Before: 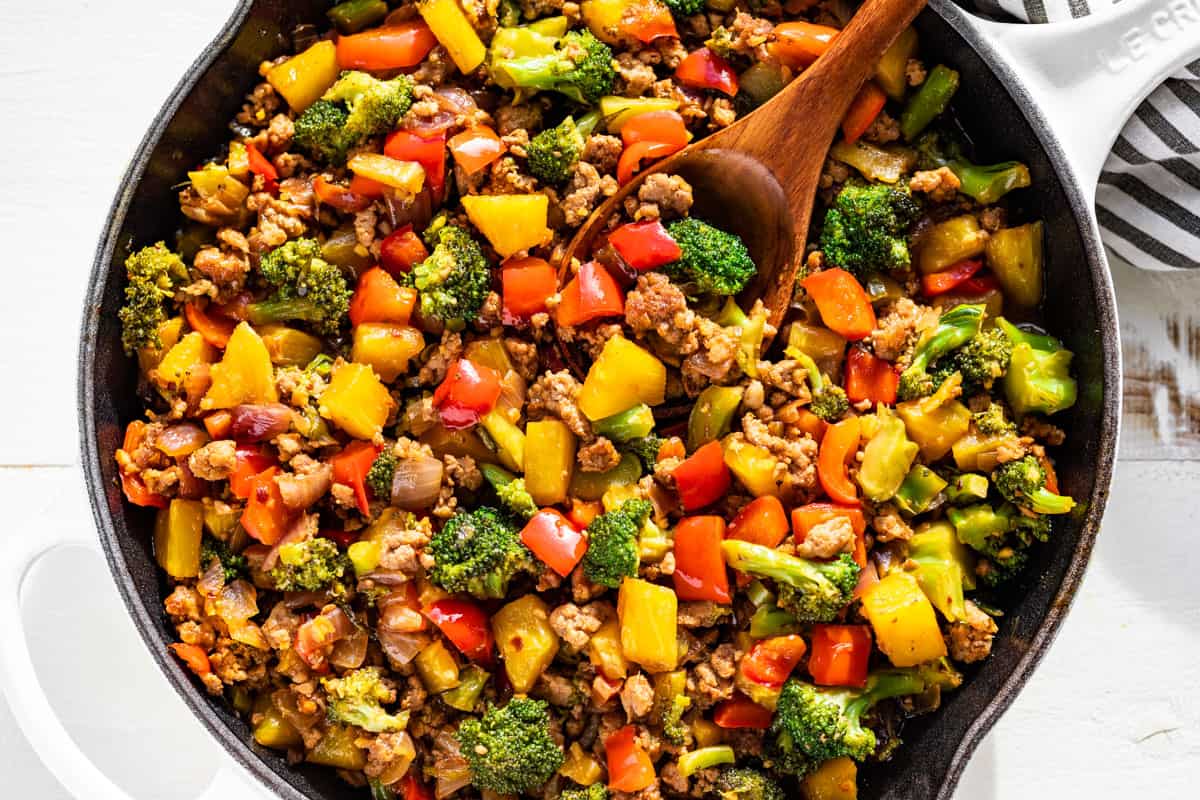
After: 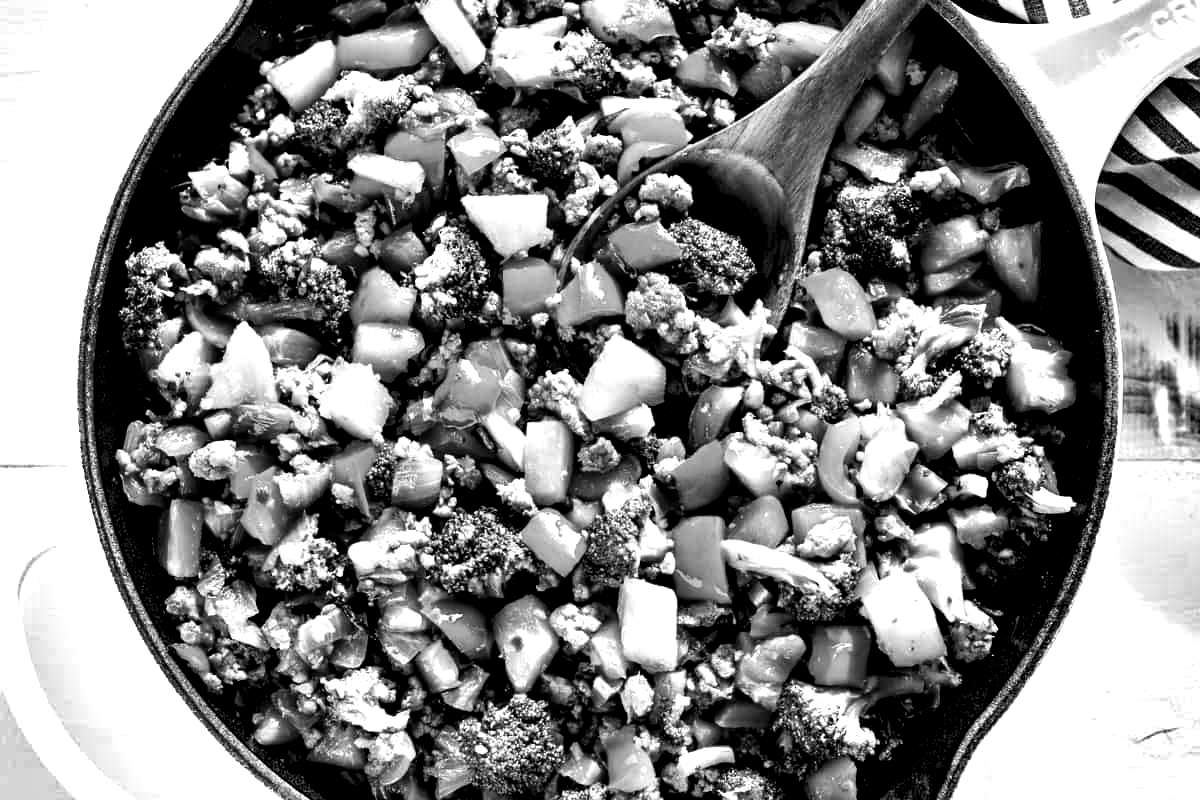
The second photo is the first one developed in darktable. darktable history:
shadows and highlights: radius 171.16, shadows 27, white point adjustment 3.13, highlights -67.95, soften with gaussian
color balance rgb: on, module defaults
levels: levels [0.026, 0.507, 0.987]
monochrome: on, module defaults
contrast equalizer: octaves 7, y [[0.609, 0.611, 0.615, 0.613, 0.607, 0.603], [0.504, 0.498, 0.496, 0.499, 0.506, 0.516], [0 ×6], [0 ×6], [0 ×6]]
